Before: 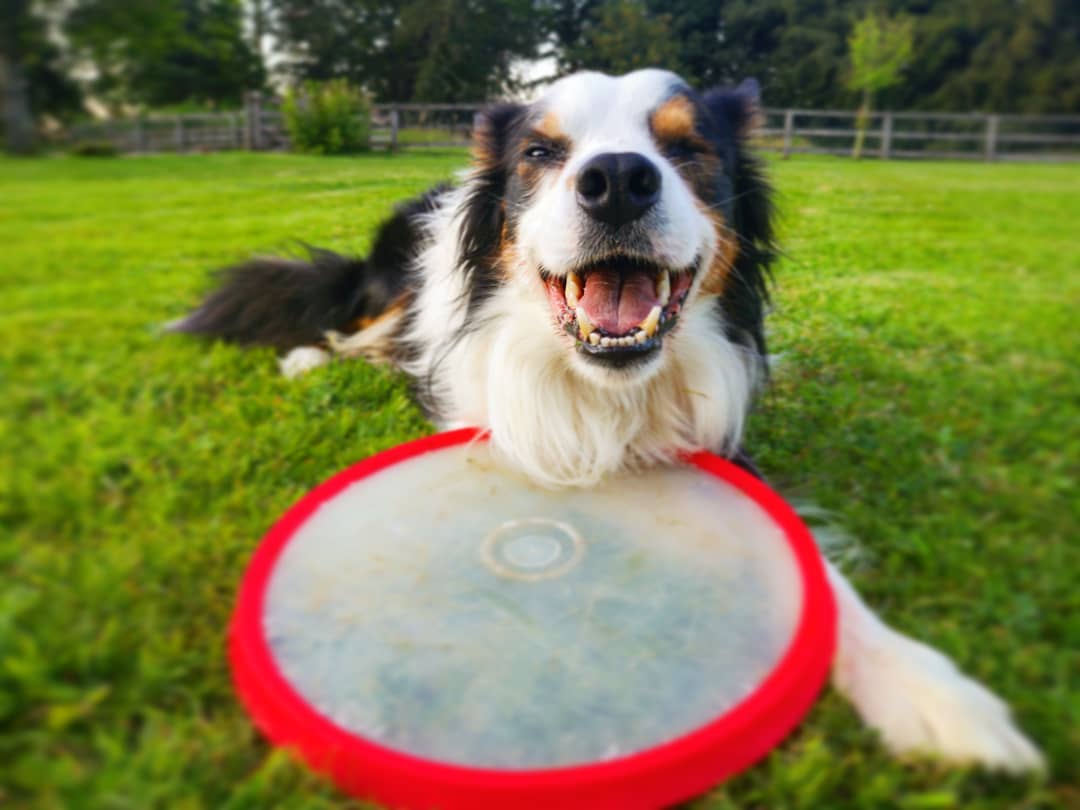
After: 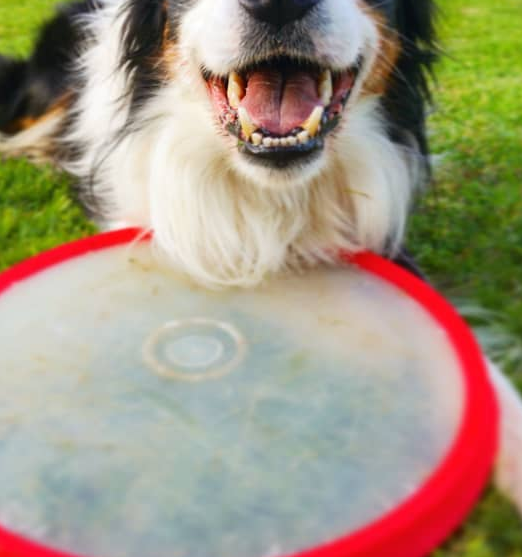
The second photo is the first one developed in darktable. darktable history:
crop: left 31.348%, top 24.78%, right 20.261%, bottom 6.417%
